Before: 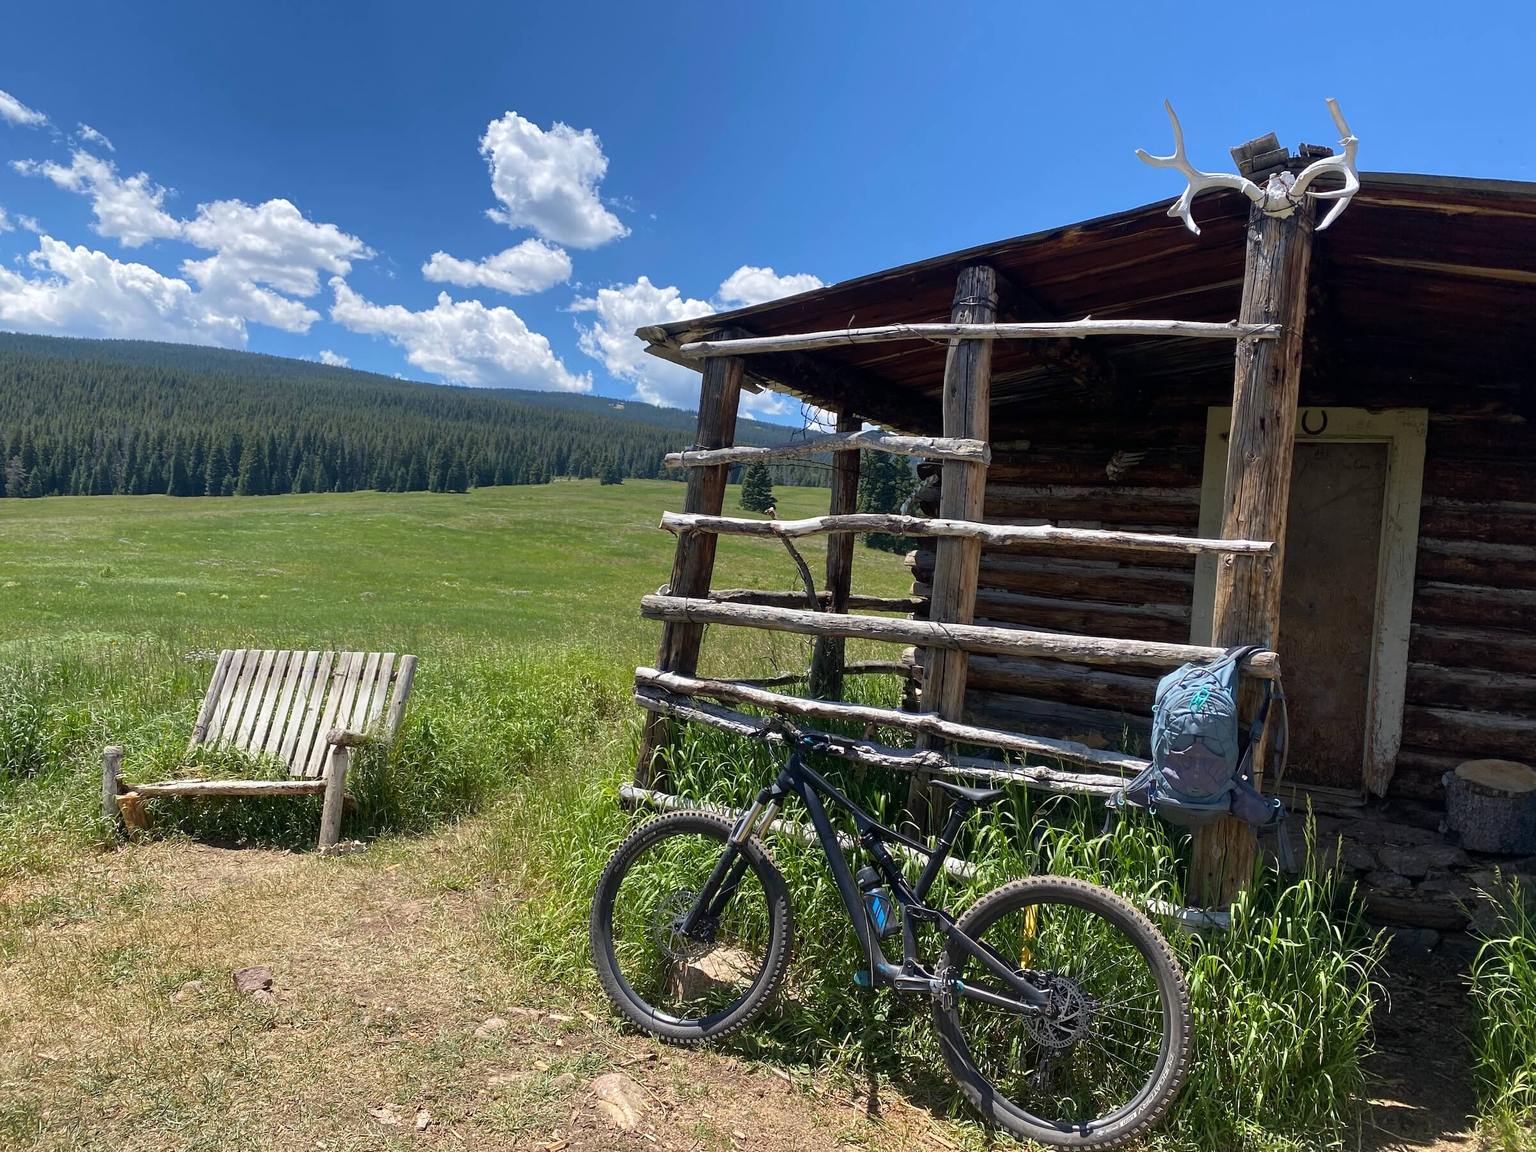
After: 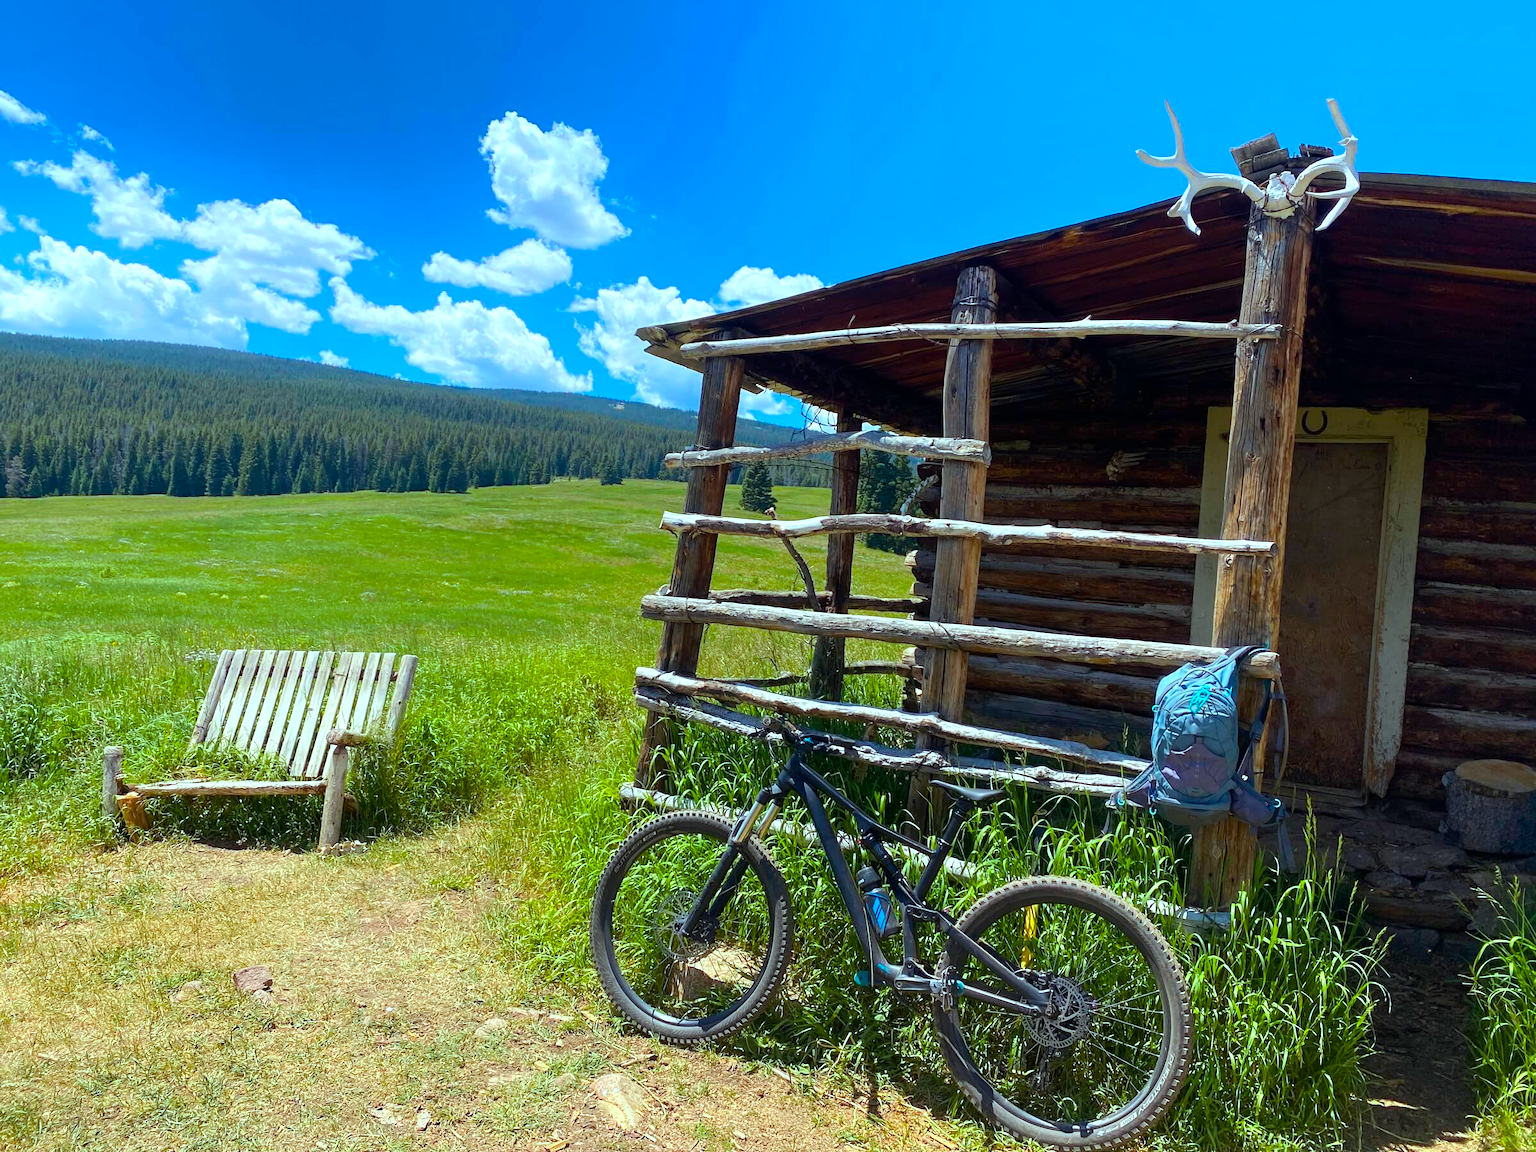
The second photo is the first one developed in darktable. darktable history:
shadows and highlights: shadows -23.04, highlights 44.29, soften with gaussian
color balance rgb: highlights gain › luminance 15.588%, highlights gain › chroma 3.901%, highlights gain › hue 212.62°, perceptual saturation grading › global saturation 17.827%, perceptual brilliance grading › mid-tones 10.038%, perceptual brilliance grading › shadows 15.462%, global vibrance 39.707%
